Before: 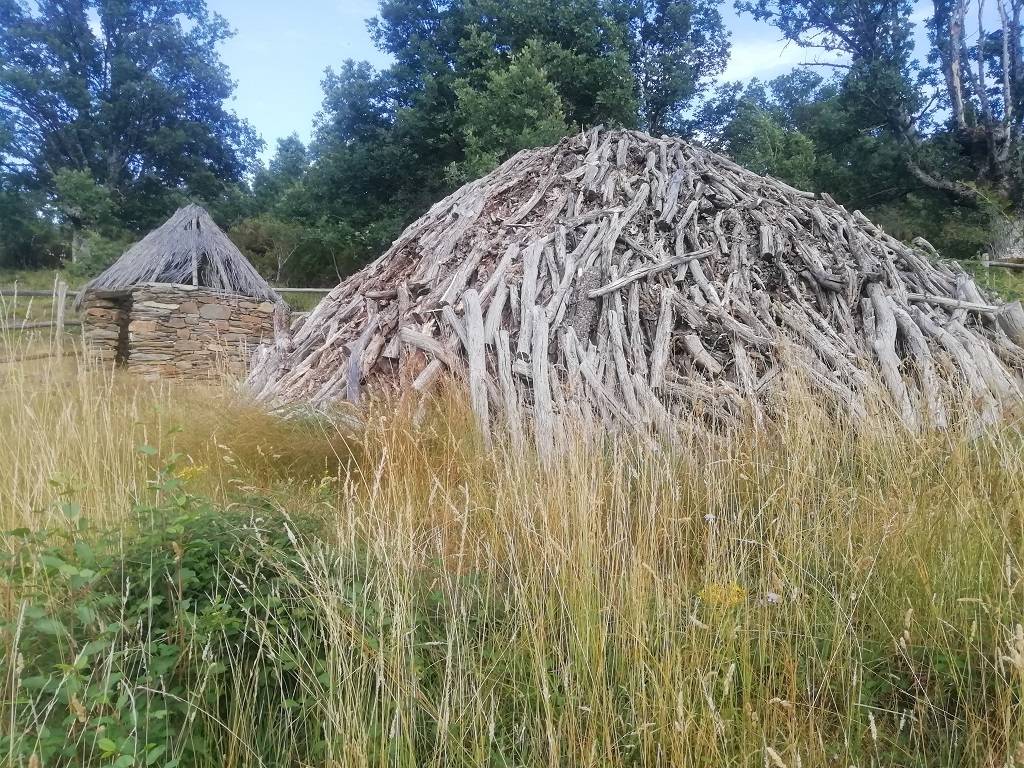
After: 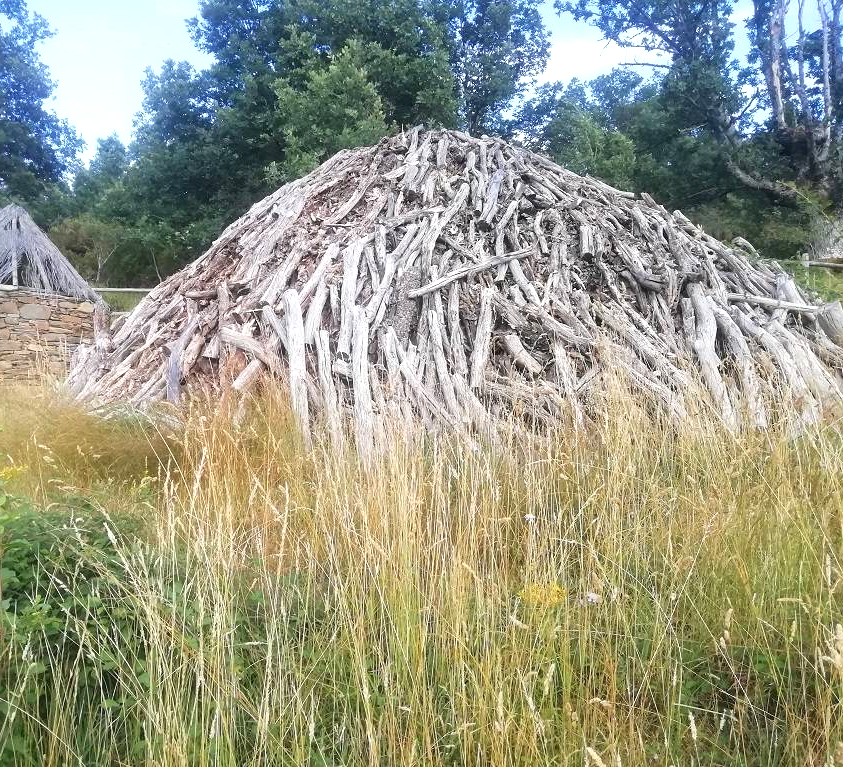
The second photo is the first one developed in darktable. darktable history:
crop: left 17.582%, bottom 0.031%
exposure: exposure 0.574 EV, compensate highlight preservation false
